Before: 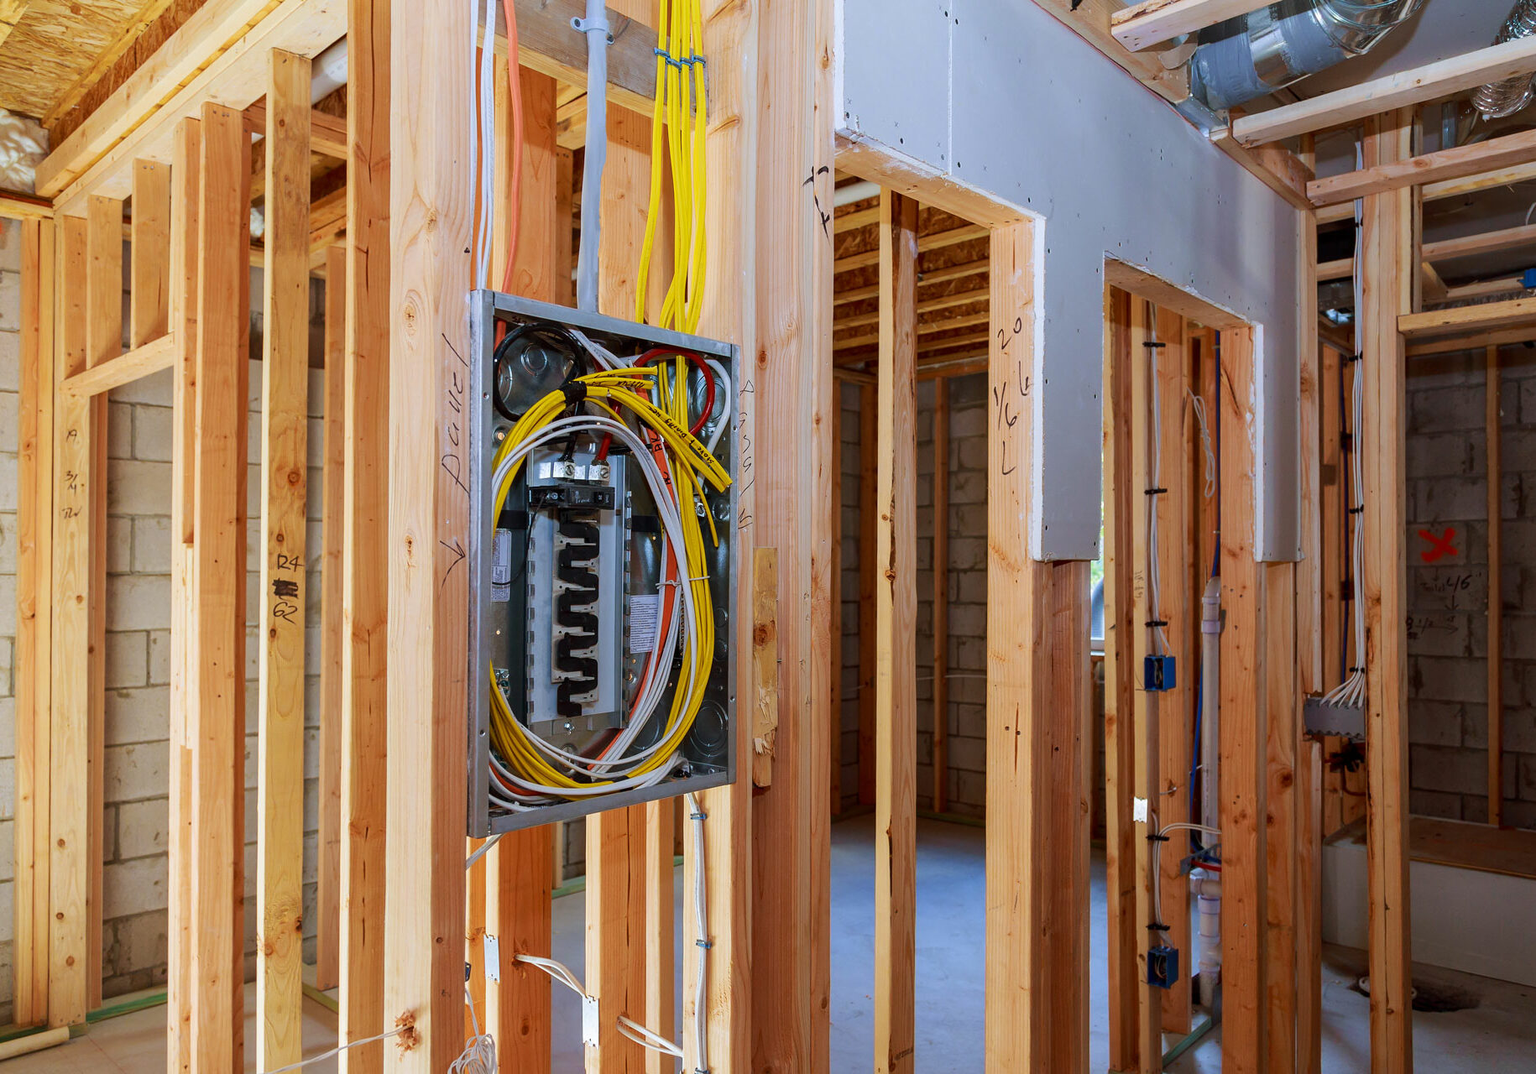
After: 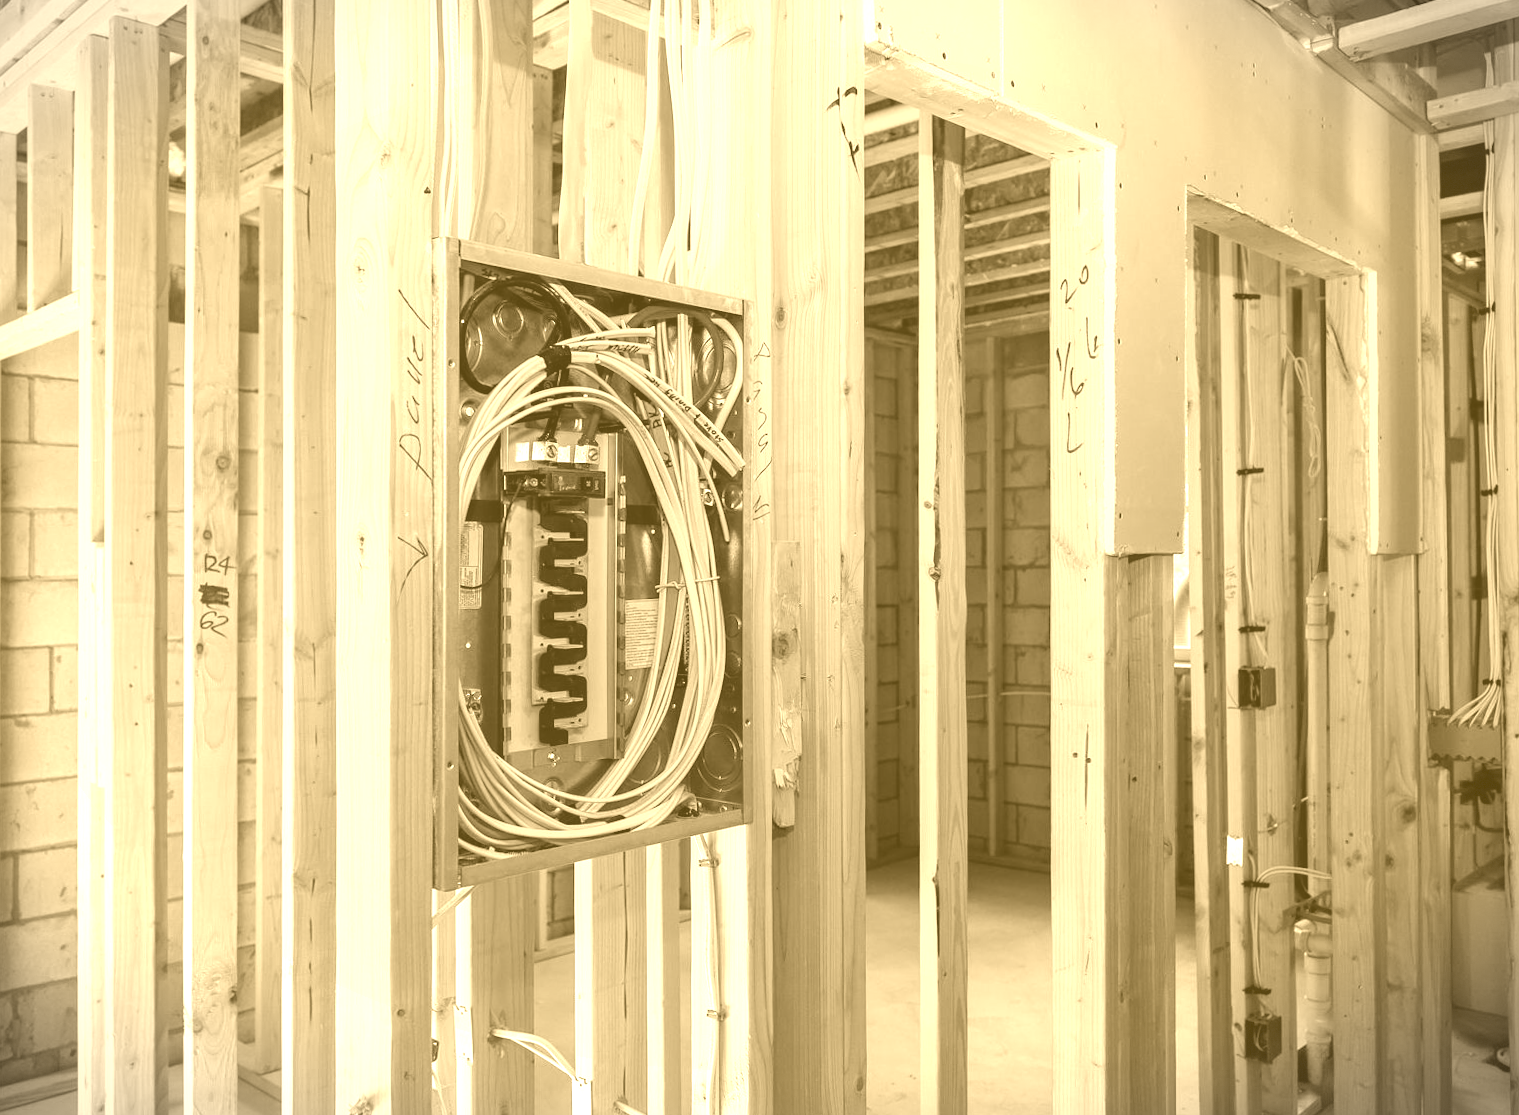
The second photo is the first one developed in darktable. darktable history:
rotate and perspective: rotation -0.45°, automatic cropping original format, crop left 0.008, crop right 0.992, crop top 0.012, crop bottom 0.988
crop: left 6.446%, top 8.188%, right 9.538%, bottom 3.548%
colorize: hue 36°, source mix 100%
vignetting: fall-off start 100%, brightness -0.406, saturation -0.3, width/height ratio 1.324, dithering 8-bit output, unbound false
